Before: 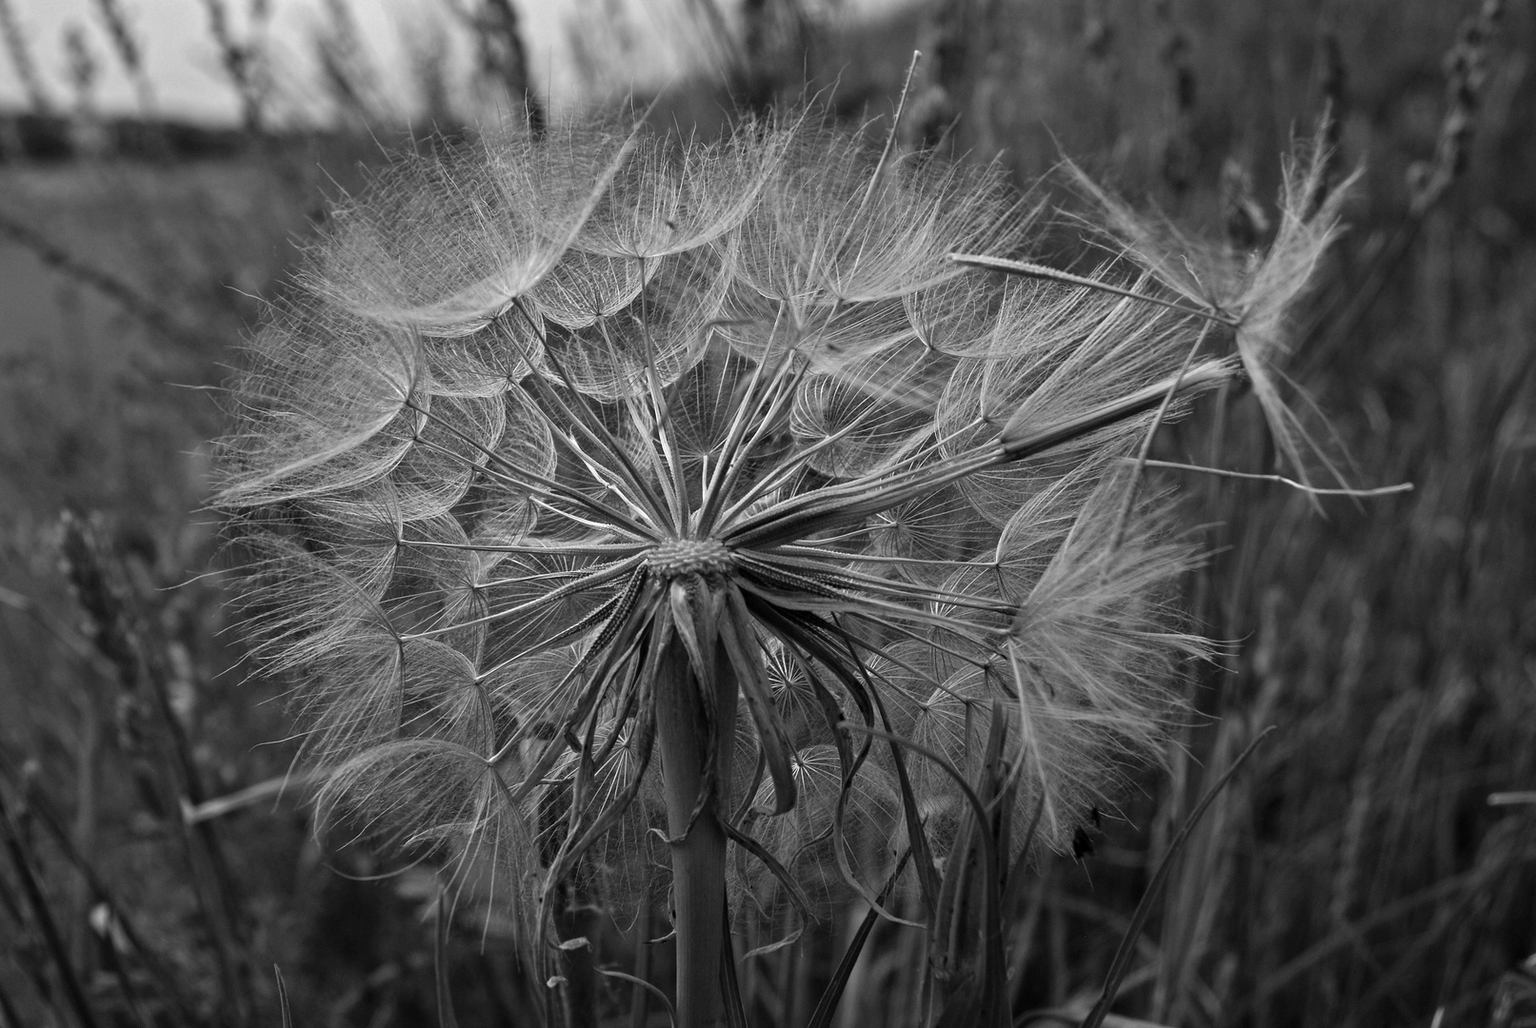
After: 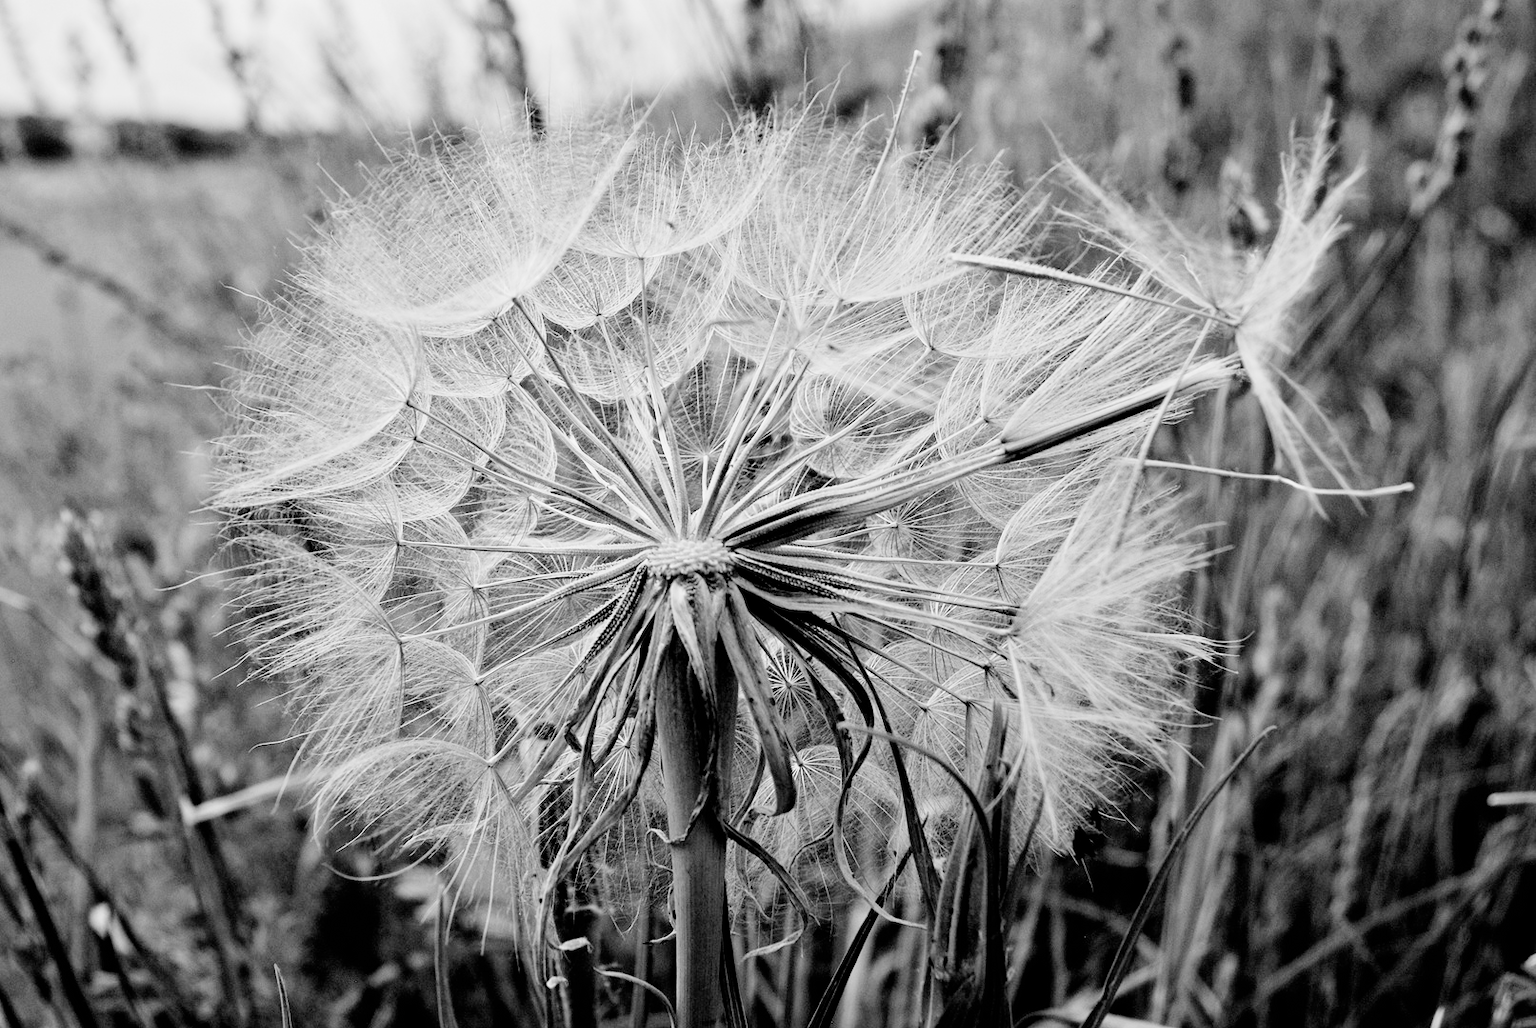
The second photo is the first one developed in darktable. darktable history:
exposure: black level correction 0.001, exposure 1.997 EV, compensate highlight preservation false
filmic rgb: black relative exposure -3.2 EV, white relative exposure 7.04 EV, threshold 3.03 EV, hardness 1.46, contrast 1.353, enable highlight reconstruction true
